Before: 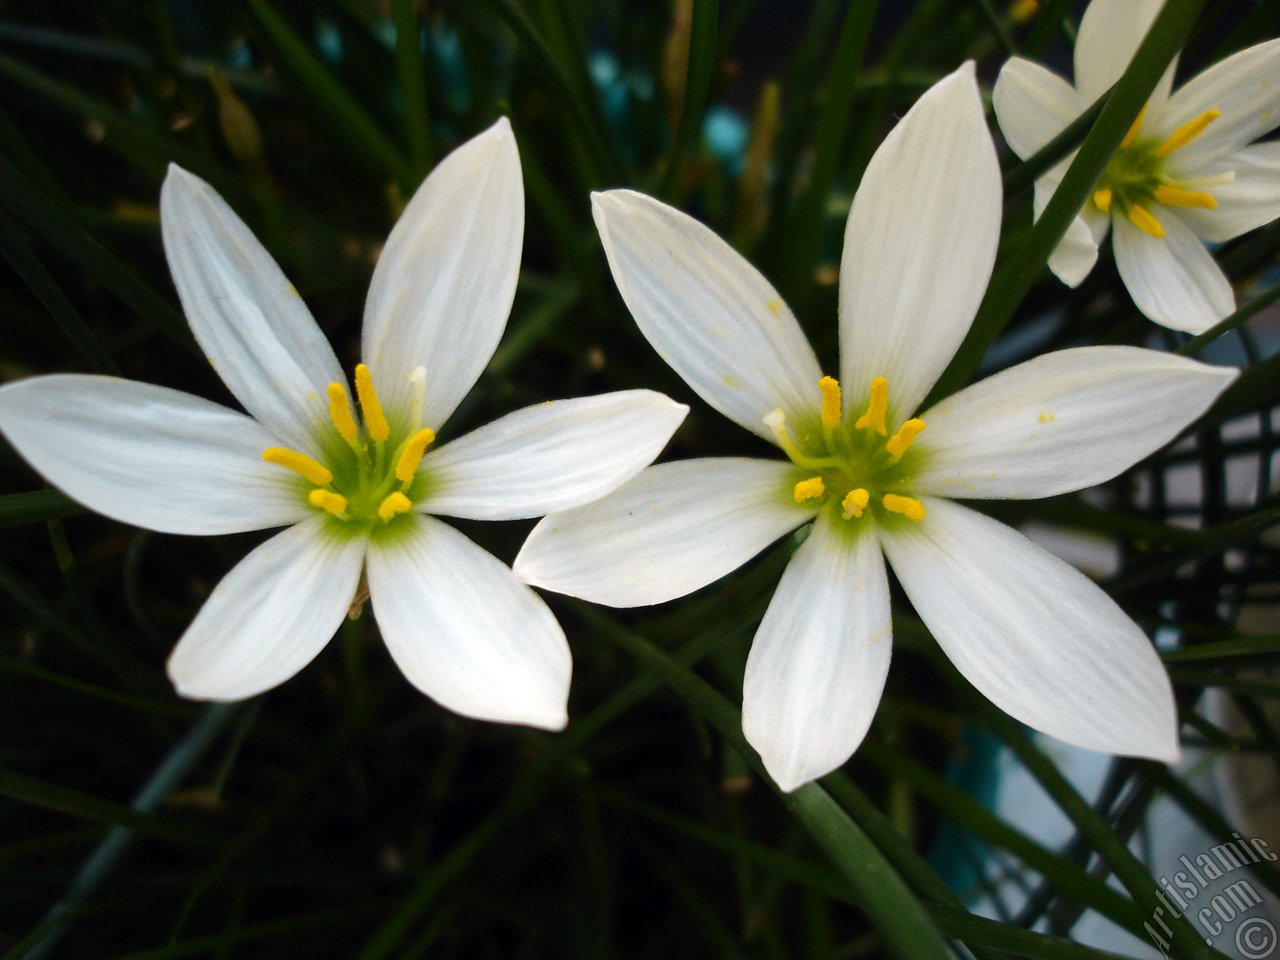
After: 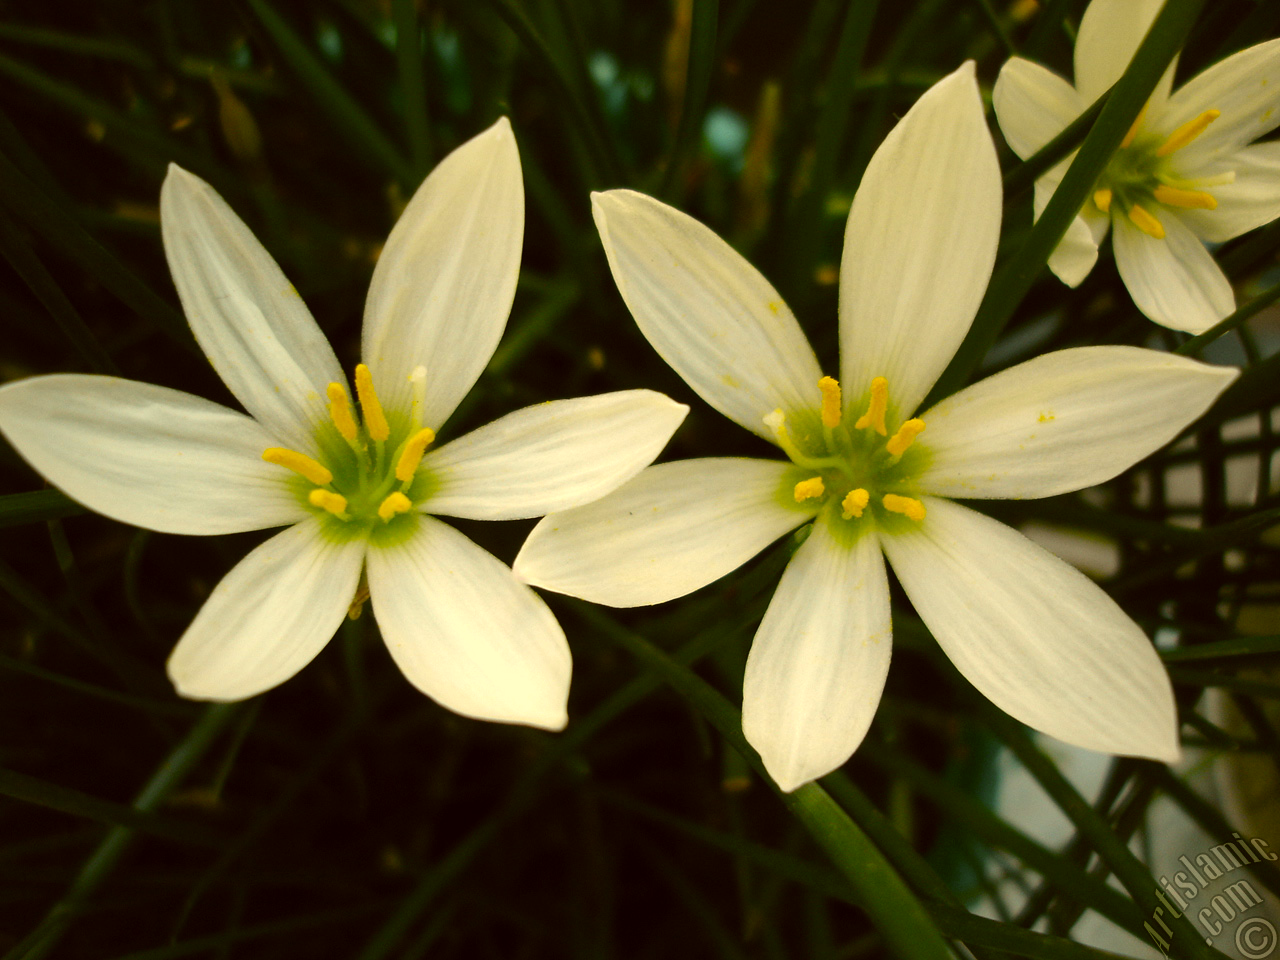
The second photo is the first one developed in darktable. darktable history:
color correction: highlights a* 0.112, highlights b* 28.83, shadows a* -0.183, shadows b* 21.03
